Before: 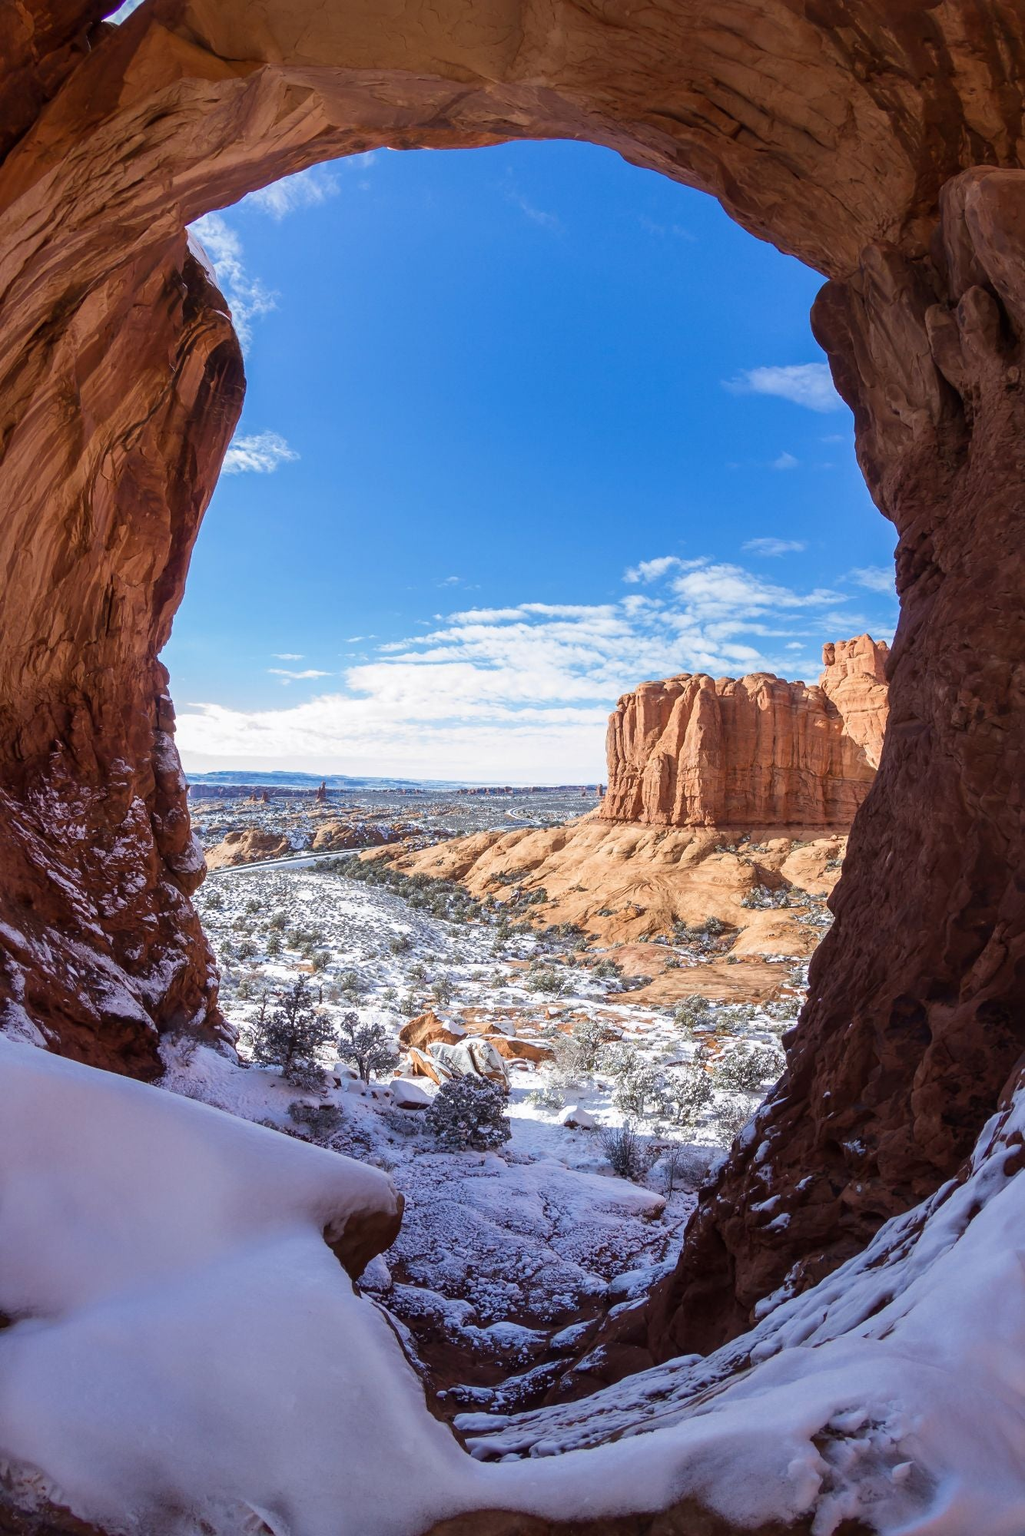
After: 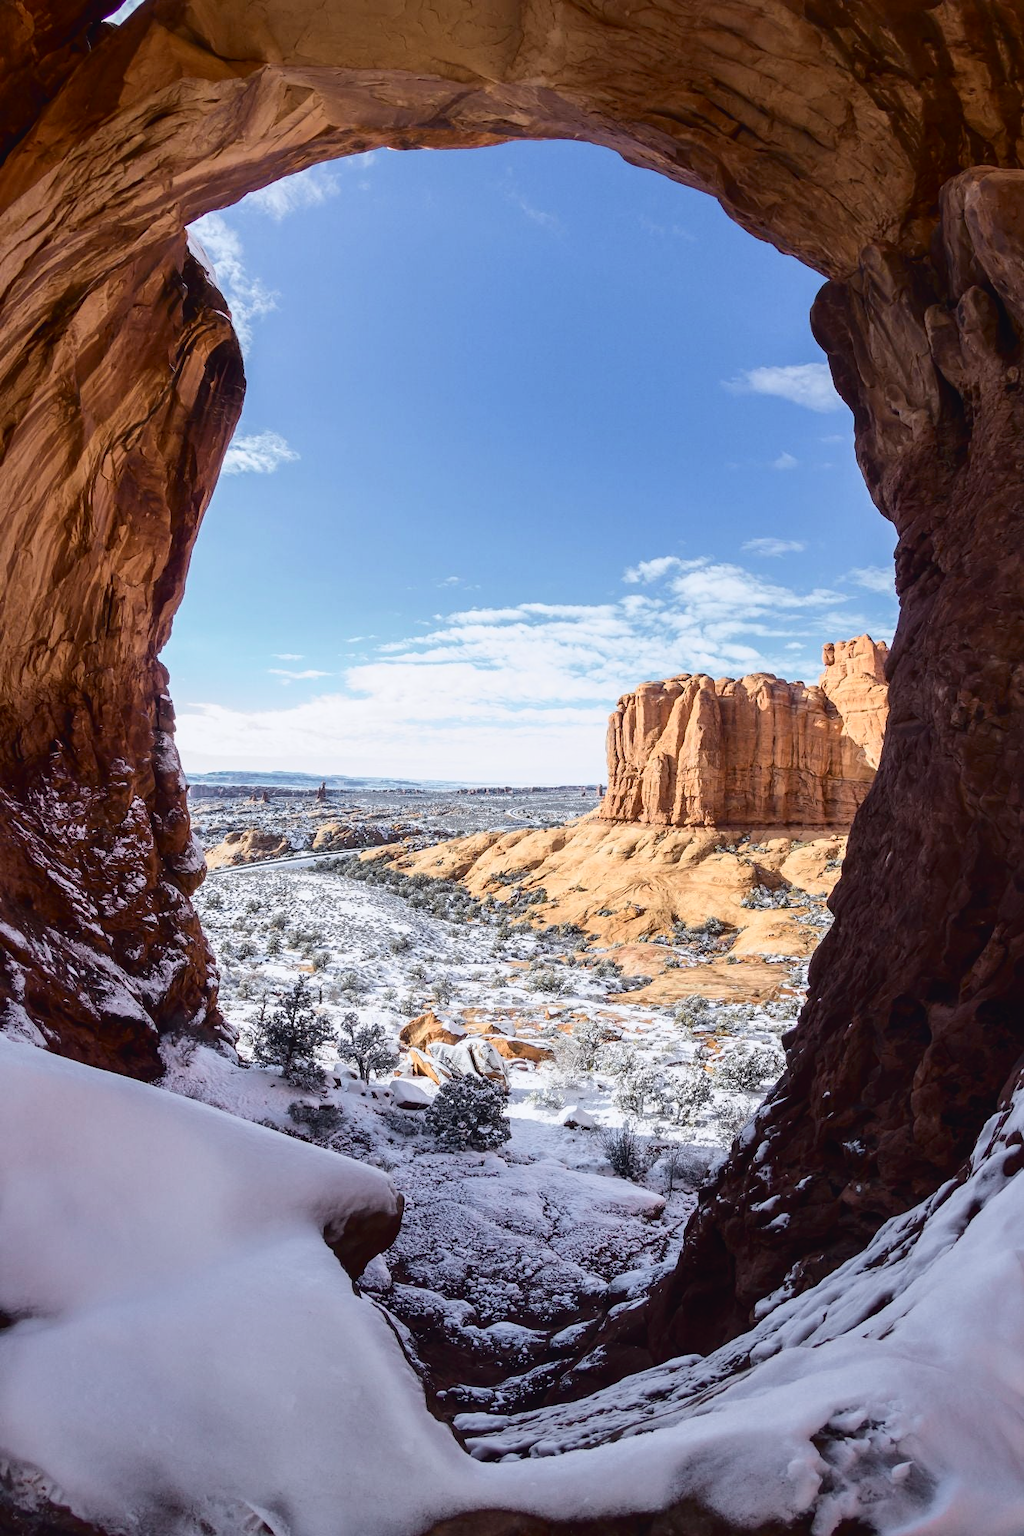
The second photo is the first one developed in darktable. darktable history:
tone curve: curves: ch0 [(0, 0.023) (0.104, 0.058) (0.21, 0.162) (0.469, 0.524) (0.579, 0.65) (0.725, 0.8) (0.858, 0.903) (1, 0.974)]; ch1 [(0, 0) (0.414, 0.395) (0.447, 0.447) (0.502, 0.501) (0.521, 0.512) (0.57, 0.563) (0.618, 0.61) (0.654, 0.642) (1, 1)]; ch2 [(0, 0) (0.356, 0.408) (0.437, 0.453) (0.492, 0.485) (0.524, 0.508) (0.566, 0.567) (0.595, 0.604) (1, 1)], color space Lab, independent channels, preserve colors none
